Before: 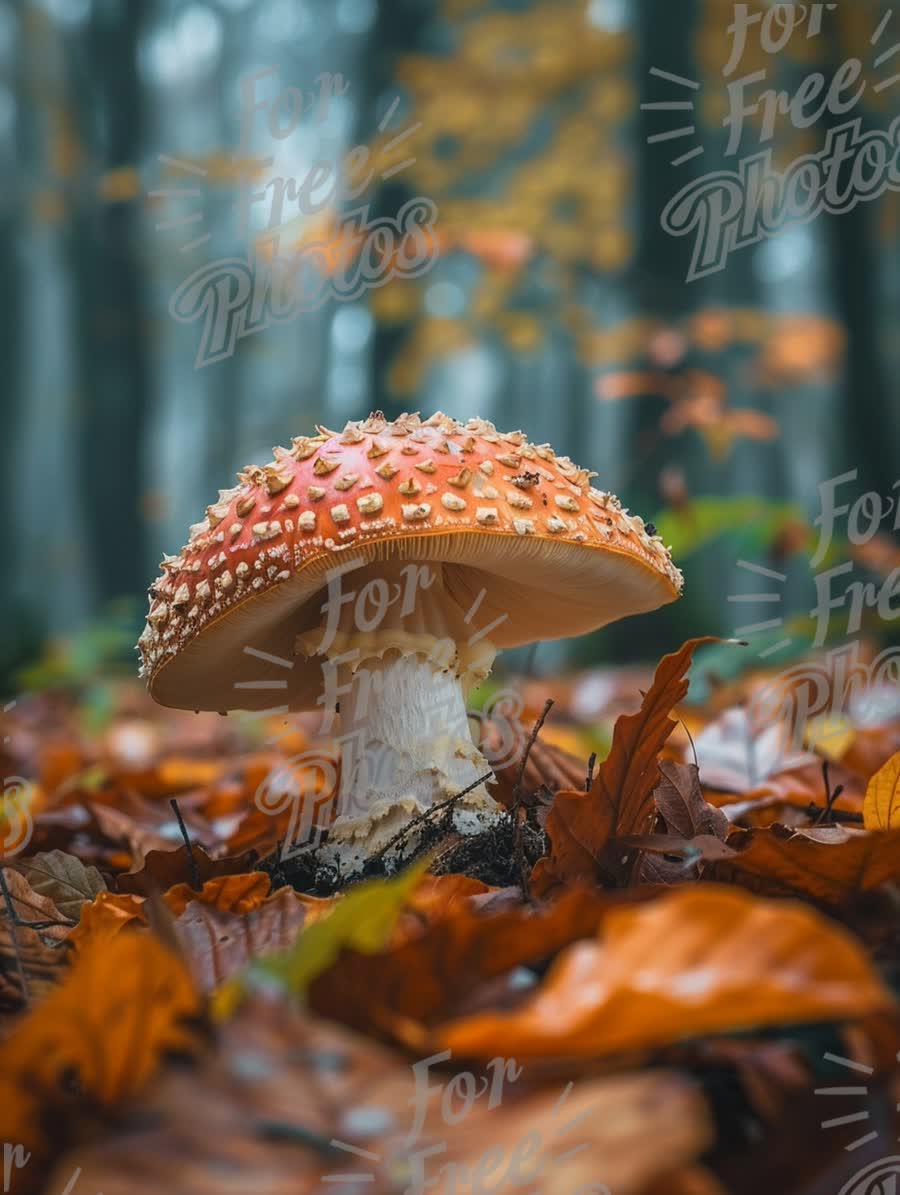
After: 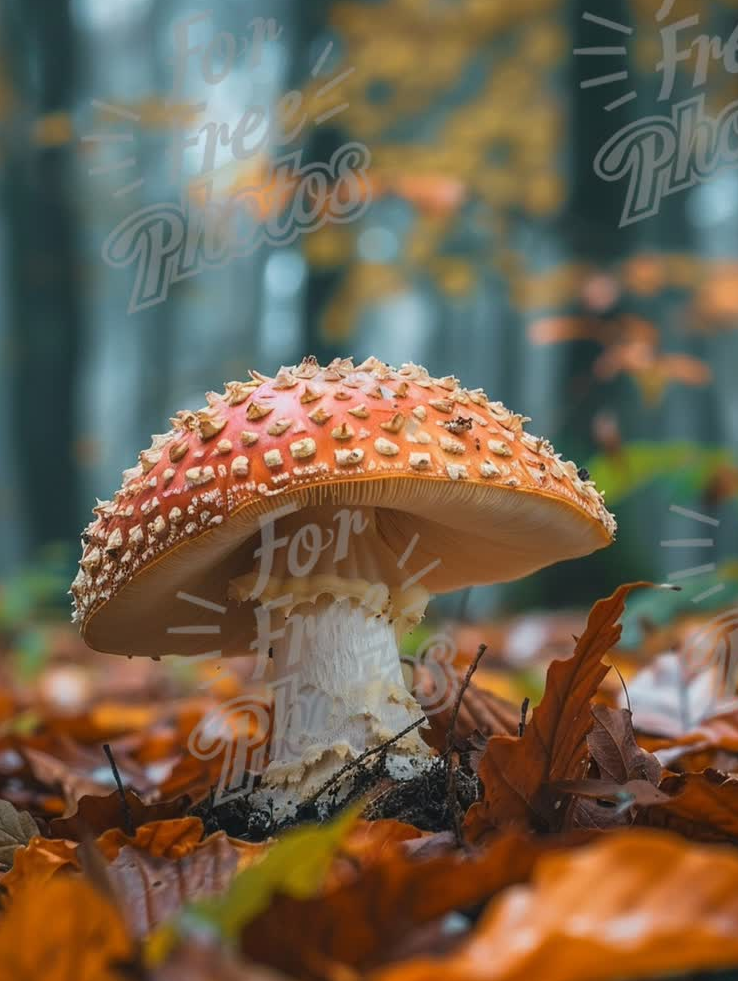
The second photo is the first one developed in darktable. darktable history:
crop and rotate: left 7.447%, top 4.676%, right 10.525%, bottom 13.231%
